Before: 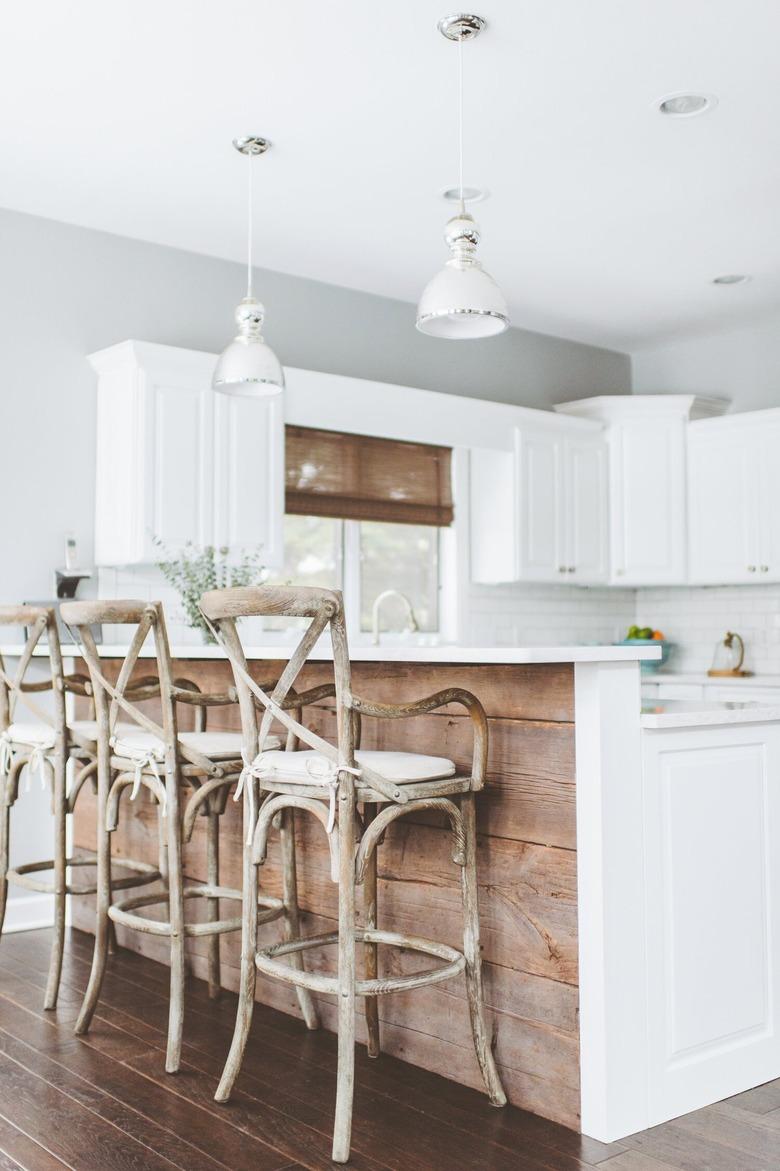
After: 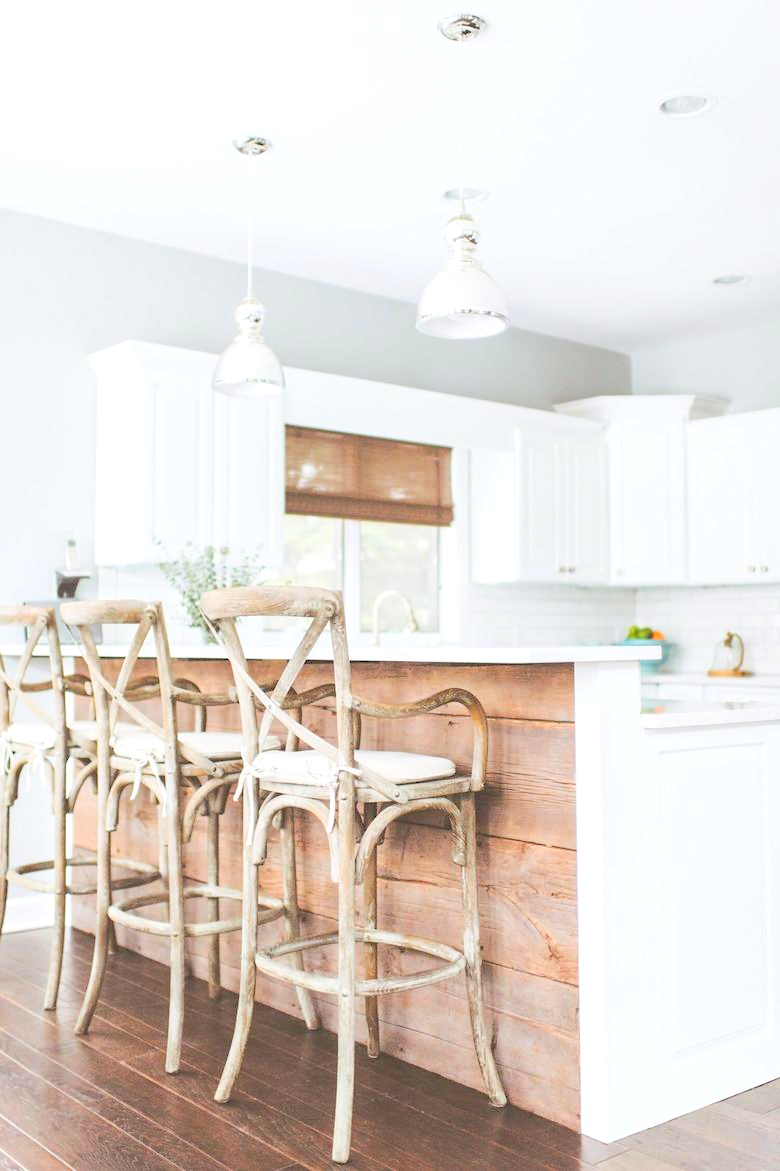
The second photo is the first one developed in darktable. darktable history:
rgb levels: levels [[0.013, 0.434, 0.89], [0, 0.5, 1], [0, 0.5, 1]]
levels: levels [0.072, 0.414, 0.976]
